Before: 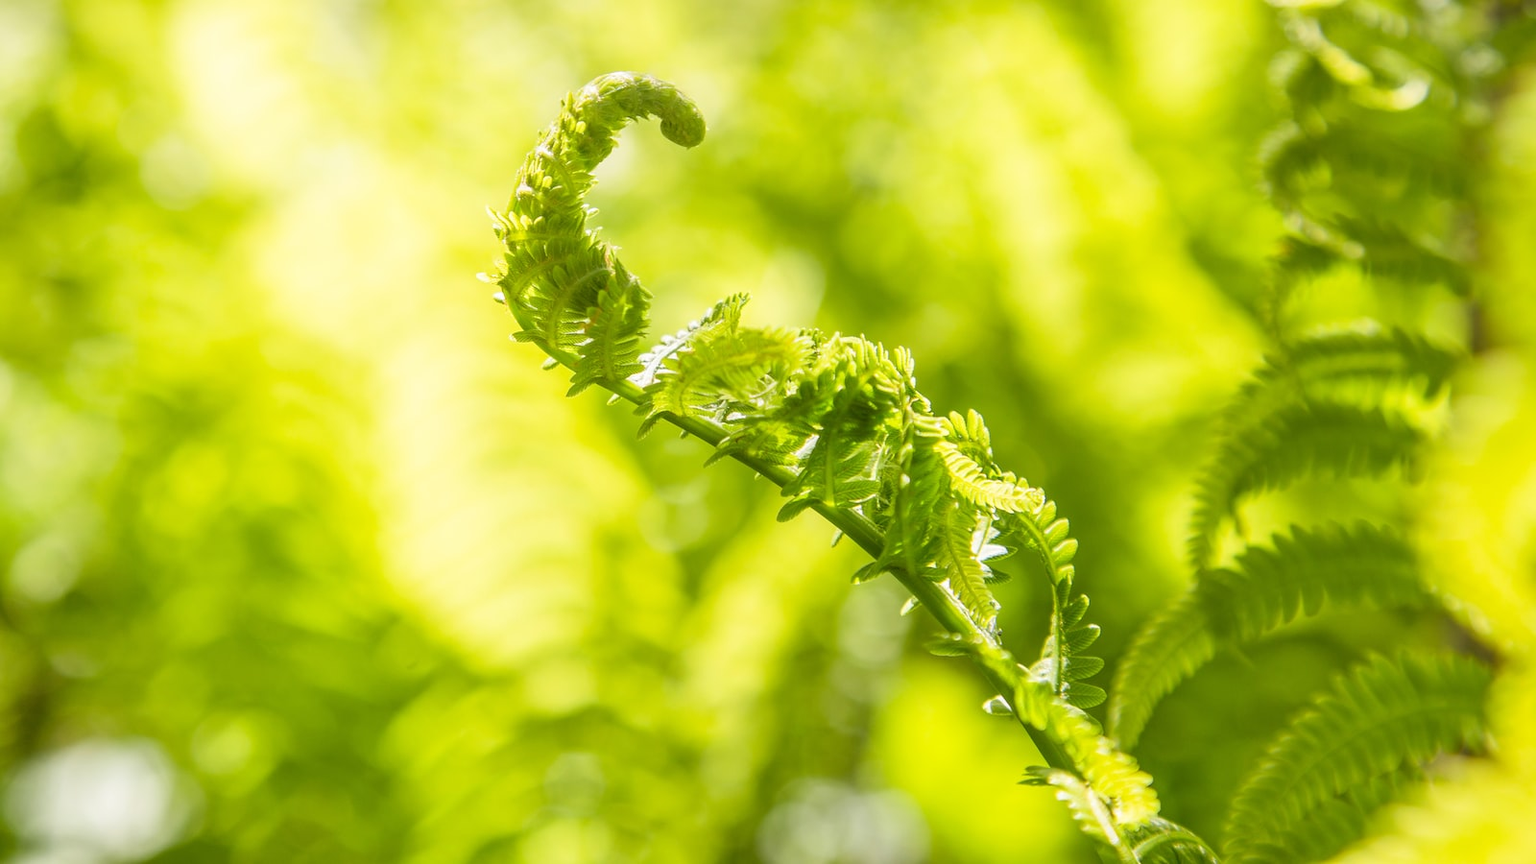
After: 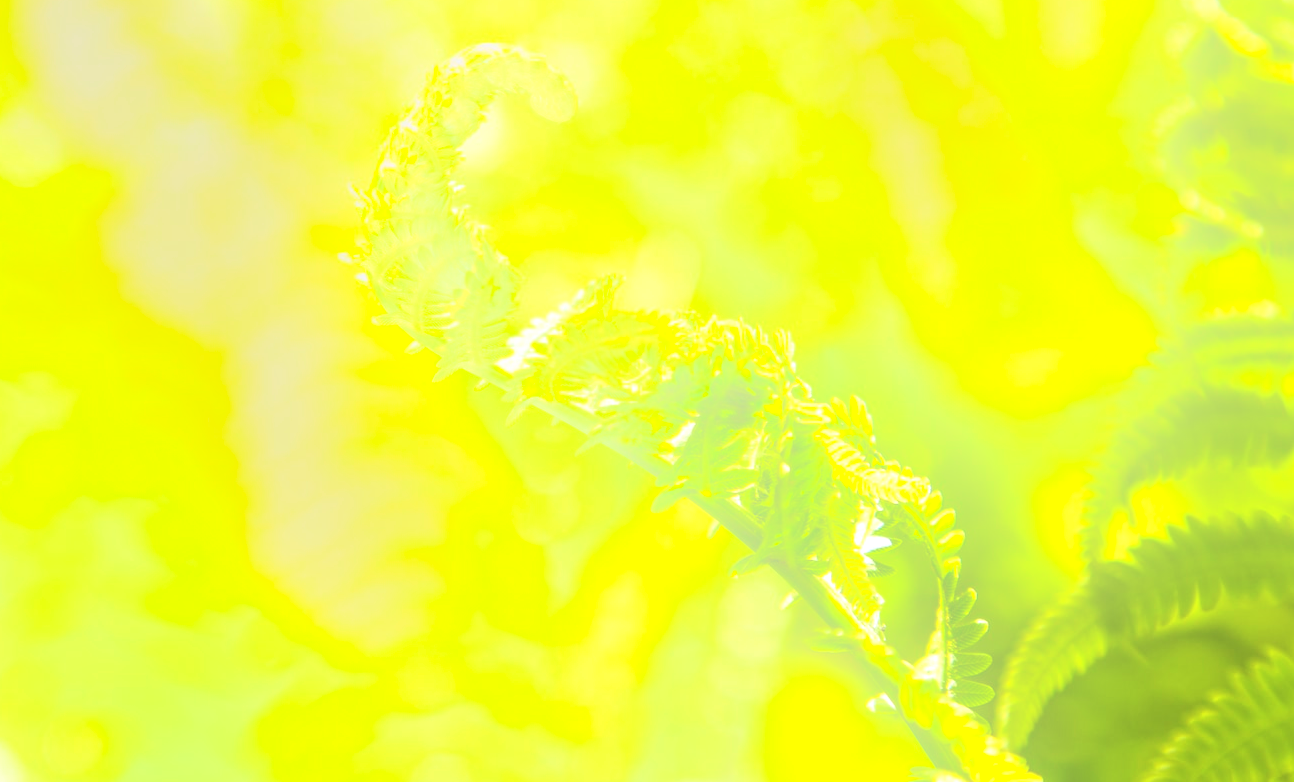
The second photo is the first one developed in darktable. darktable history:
crop: left 9.929%, top 3.475%, right 9.188%, bottom 9.529%
exposure: black level correction 0, exposure 0.9 EV, compensate highlight preservation false
bloom: threshold 82.5%, strength 16.25%
